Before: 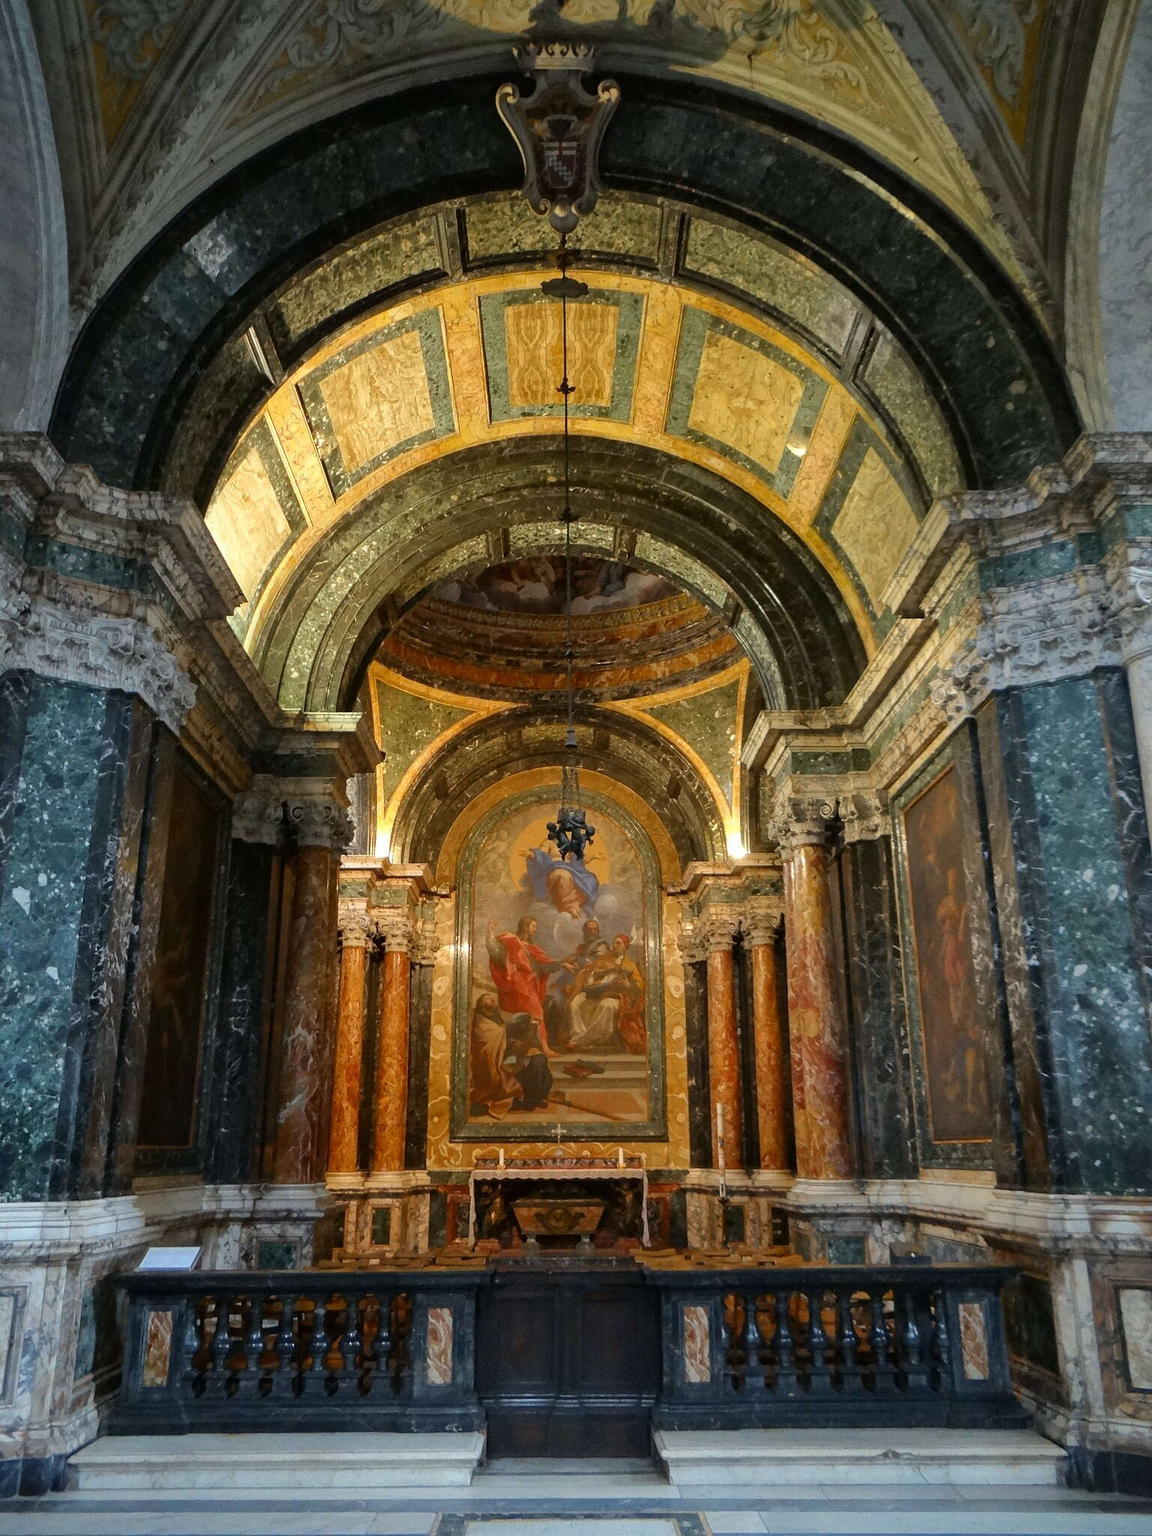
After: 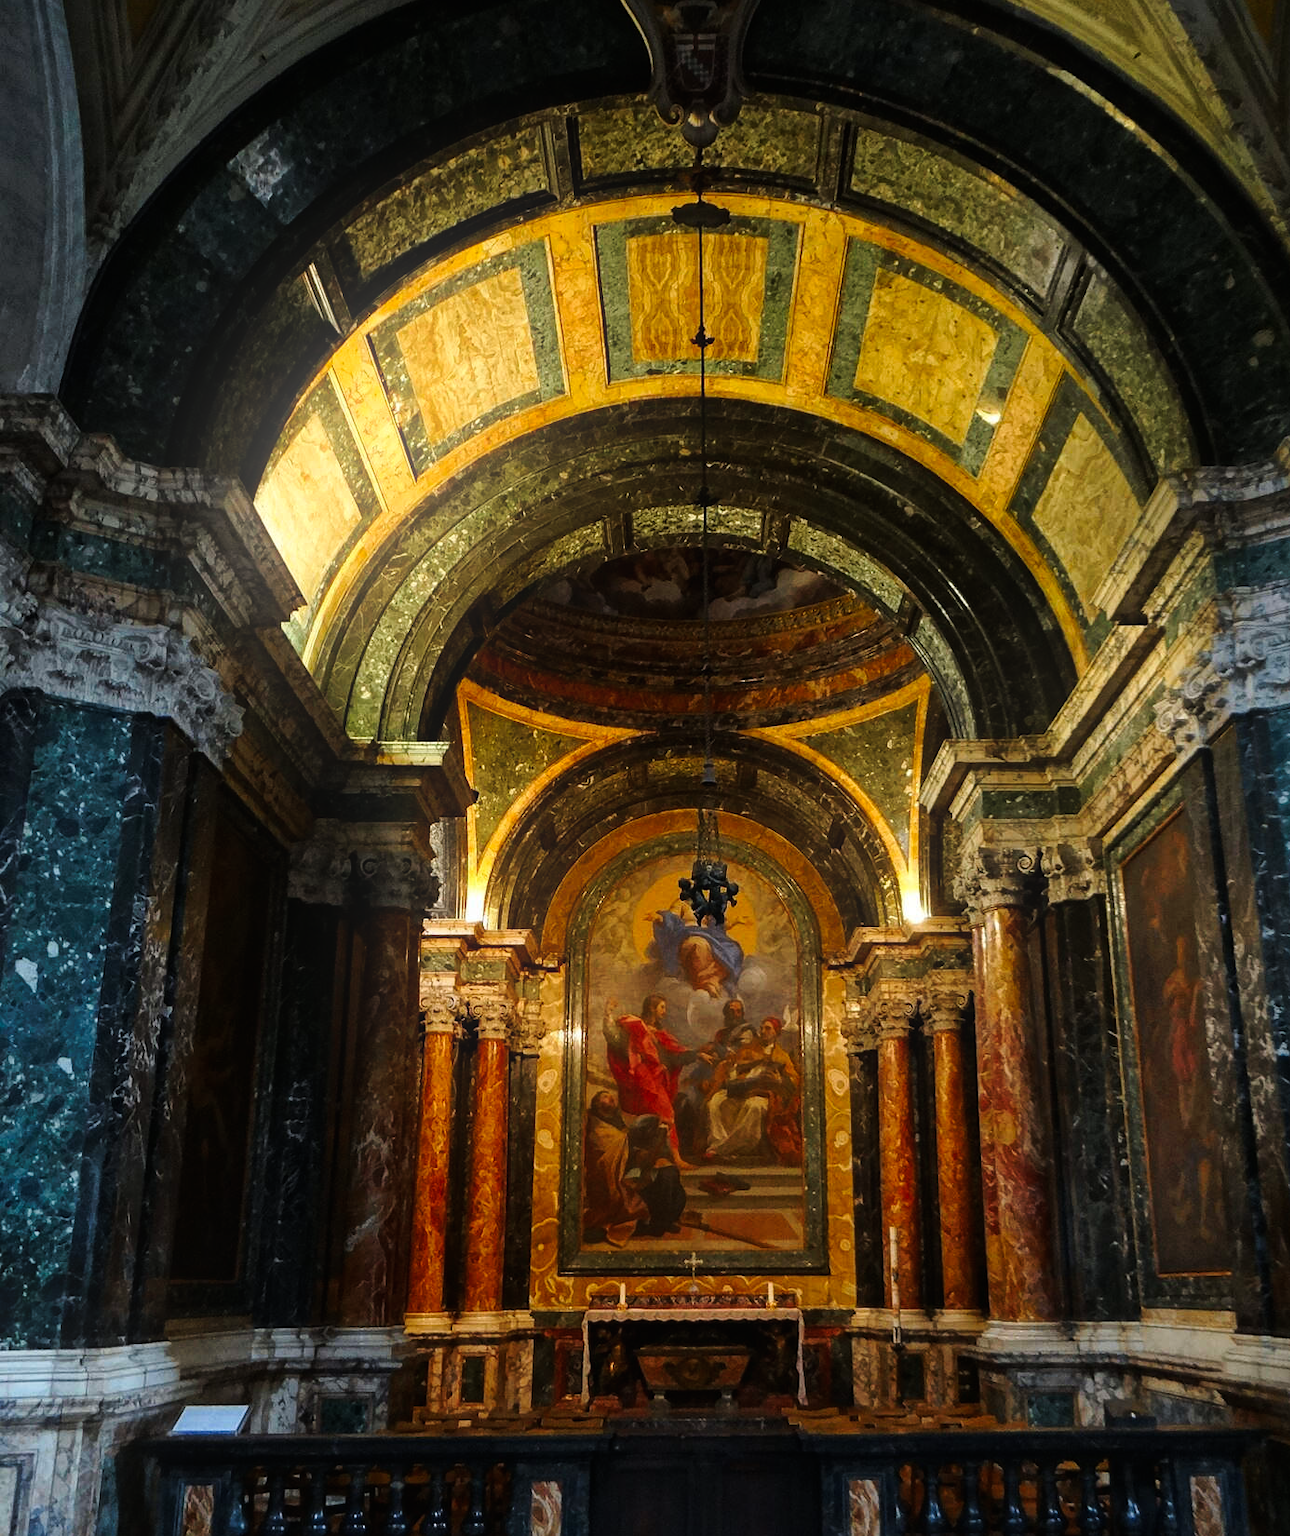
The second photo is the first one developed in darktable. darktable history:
tone curve: curves: ch0 [(0, 0) (0.003, 0.006) (0.011, 0.007) (0.025, 0.01) (0.044, 0.015) (0.069, 0.023) (0.1, 0.031) (0.136, 0.045) (0.177, 0.066) (0.224, 0.098) (0.277, 0.139) (0.335, 0.194) (0.399, 0.254) (0.468, 0.346) (0.543, 0.45) (0.623, 0.56) (0.709, 0.667) (0.801, 0.78) (0.898, 0.891) (1, 1)], preserve colors none
crop: top 7.49%, right 9.717%, bottom 11.943%
bloom: on, module defaults
